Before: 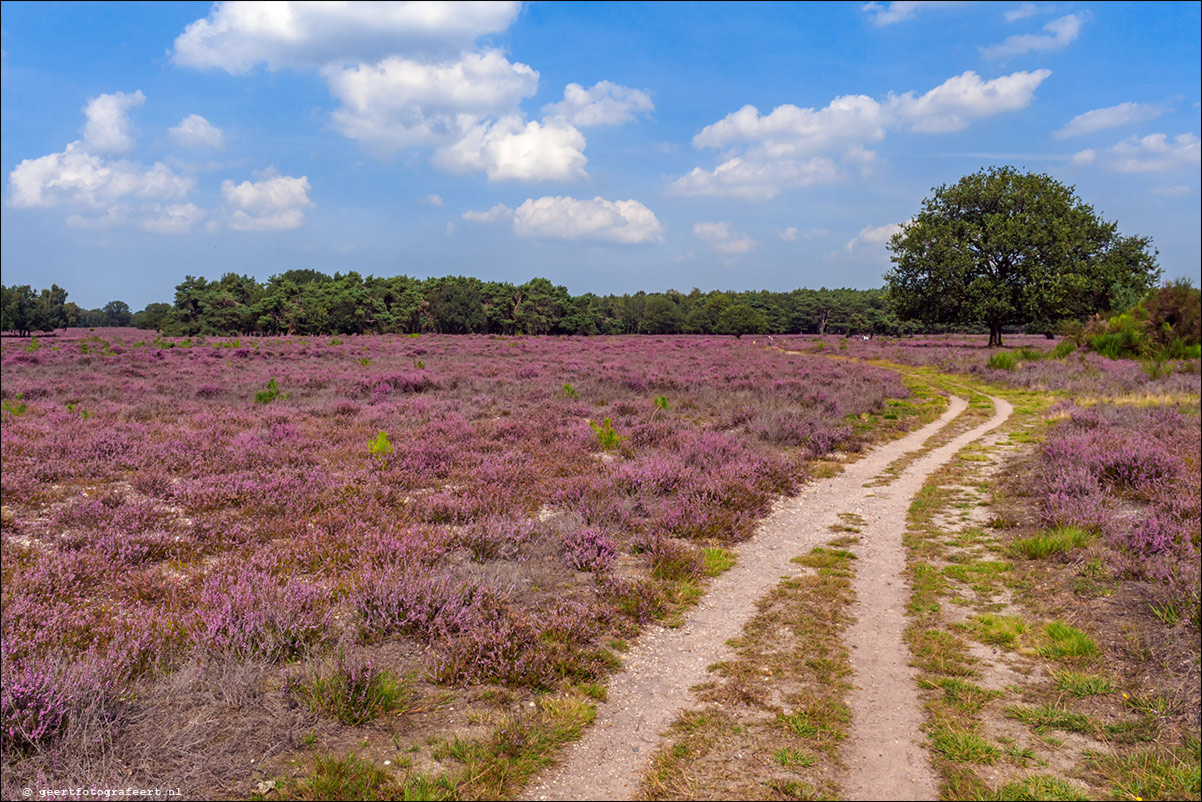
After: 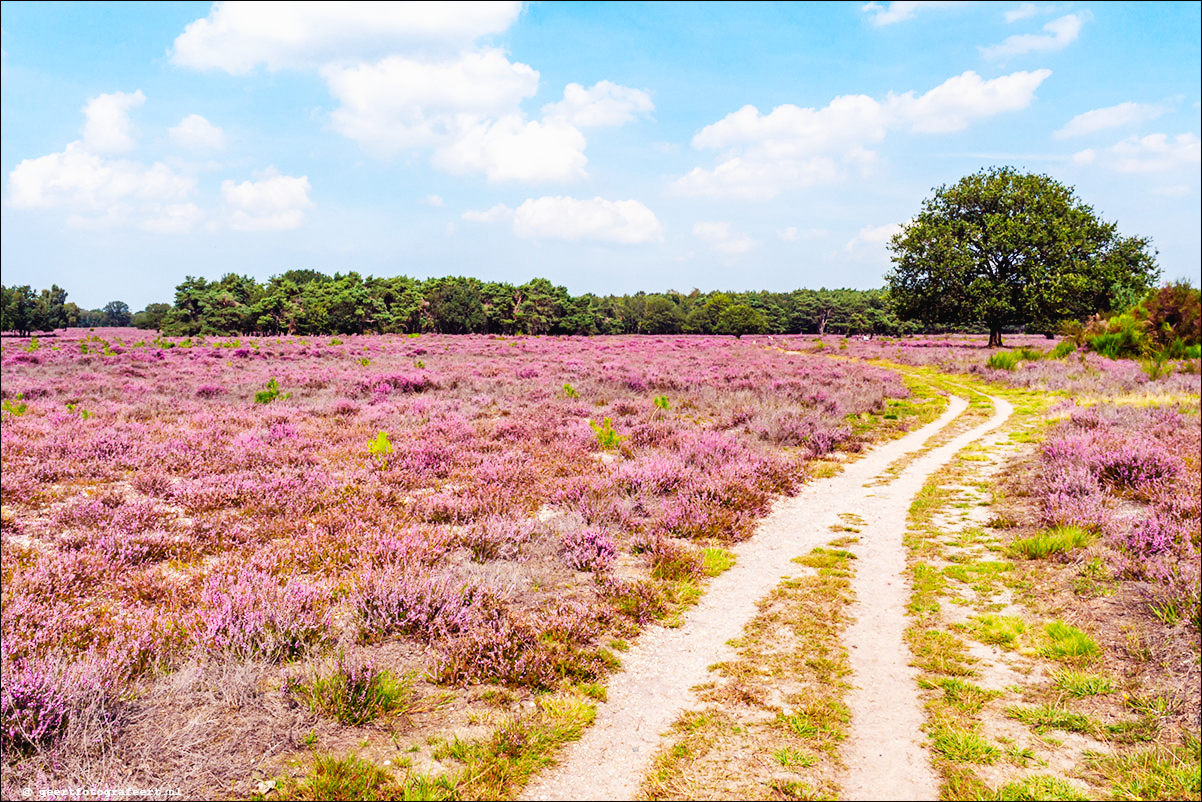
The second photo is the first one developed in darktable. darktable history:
grain: coarseness 0.09 ISO, strength 10%
contrast brightness saturation: contrast -0.02, brightness -0.01, saturation 0.03
base curve: curves: ch0 [(0, 0.003) (0.001, 0.002) (0.006, 0.004) (0.02, 0.022) (0.048, 0.086) (0.094, 0.234) (0.162, 0.431) (0.258, 0.629) (0.385, 0.8) (0.548, 0.918) (0.751, 0.988) (1, 1)], preserve colors none
